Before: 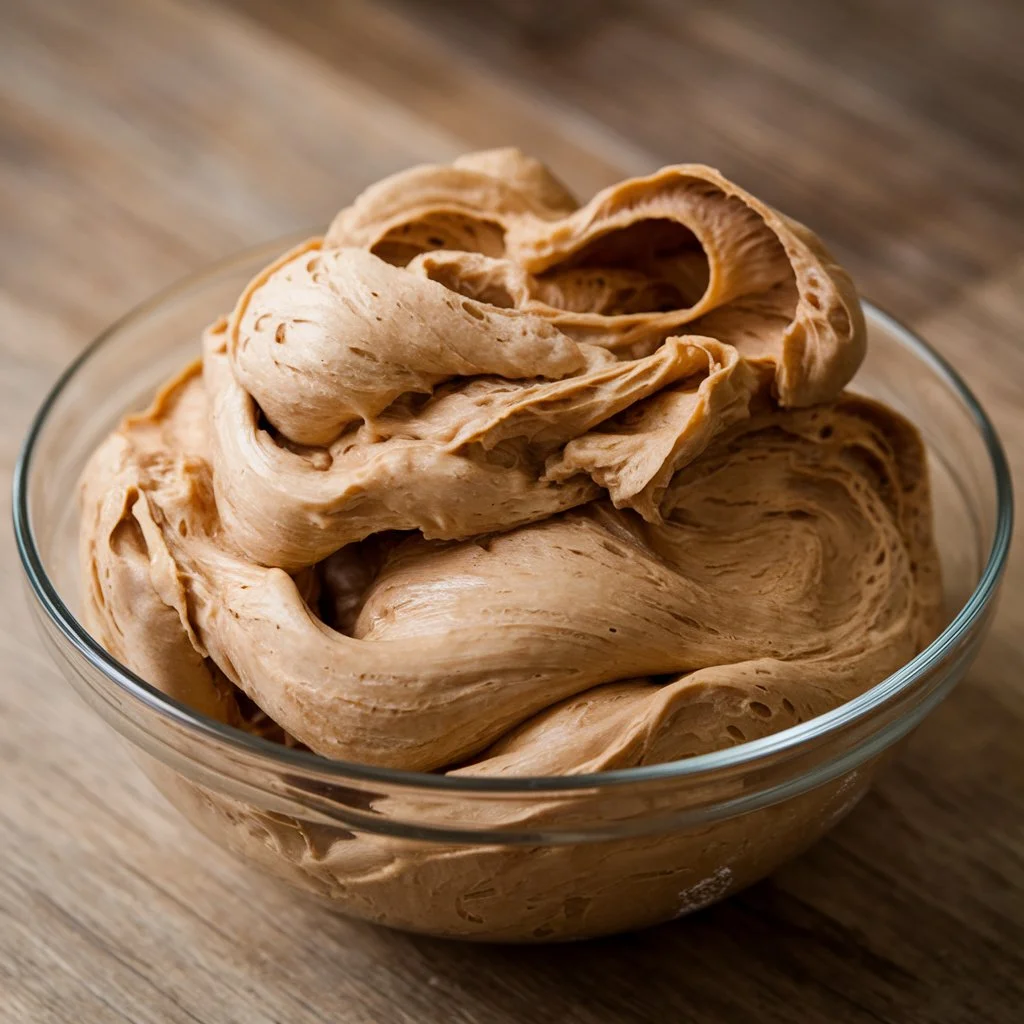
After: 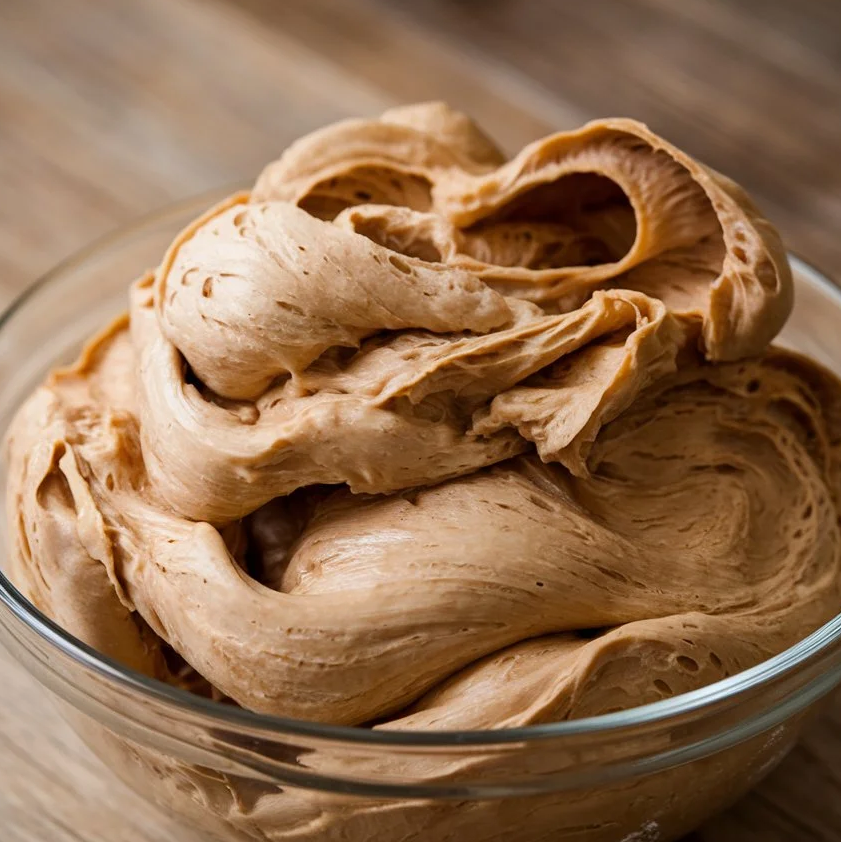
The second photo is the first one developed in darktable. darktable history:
crop and rotate: left 7.196%, top 4.574%, right 10.605%, bottom 13.178%
tone equalizer: on, module defaults
